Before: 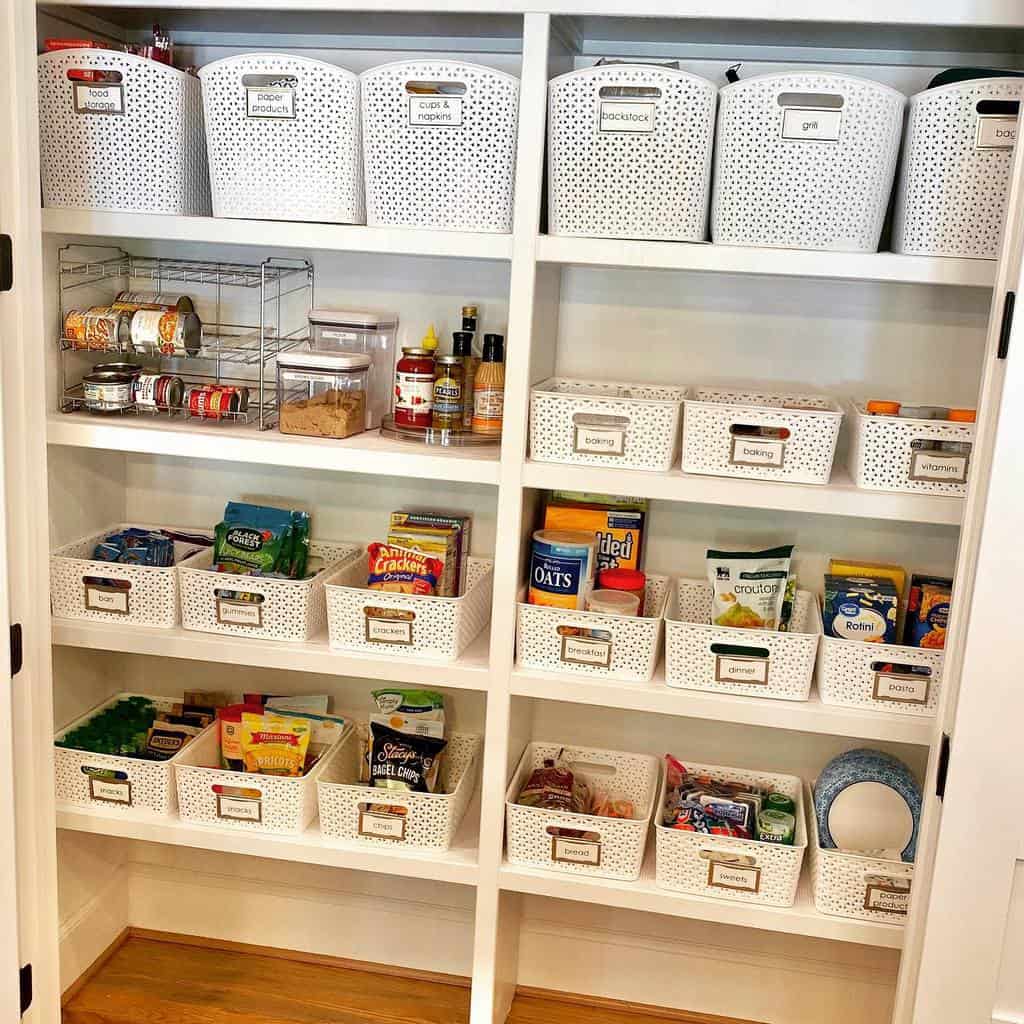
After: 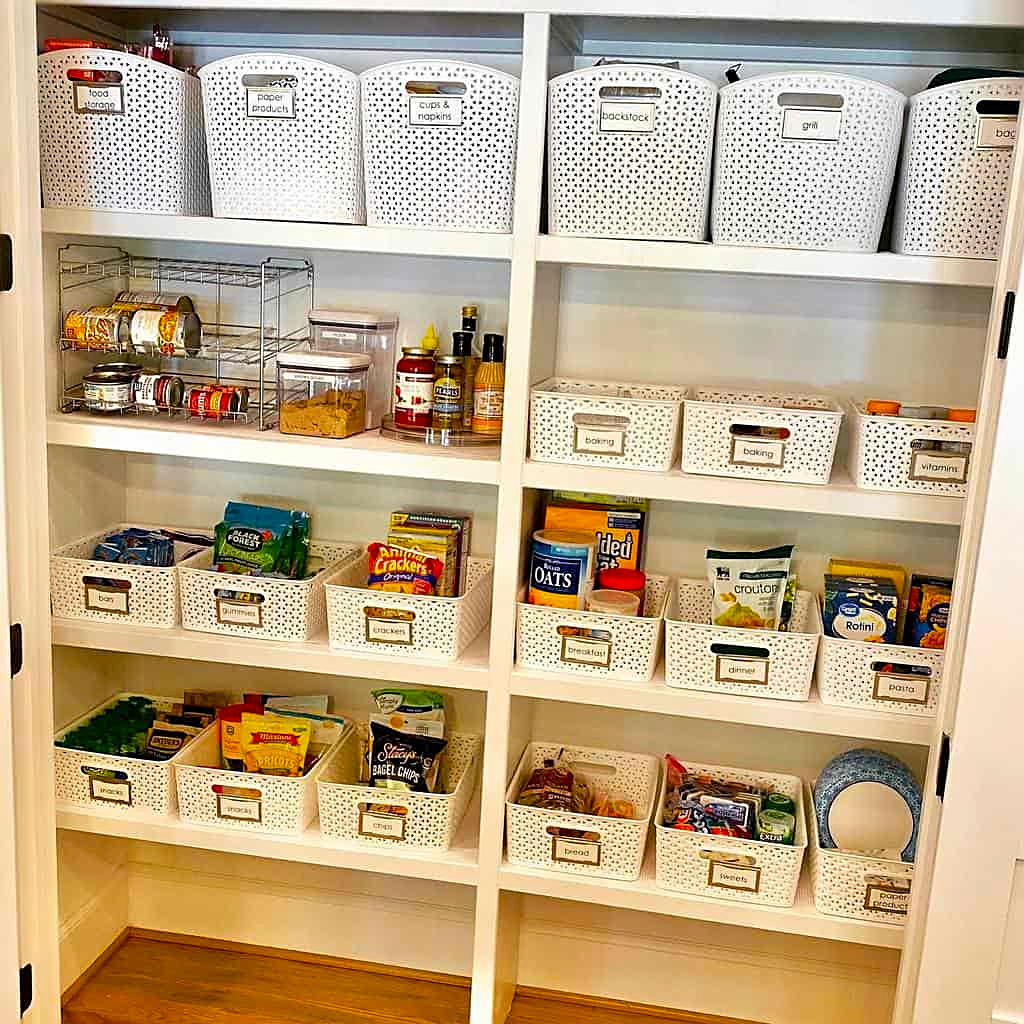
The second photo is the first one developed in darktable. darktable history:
sharpen: on, module defaults
color balance rgb: perceptual saturation grading › global saturation 30.35%, global vibrance 20.895%
